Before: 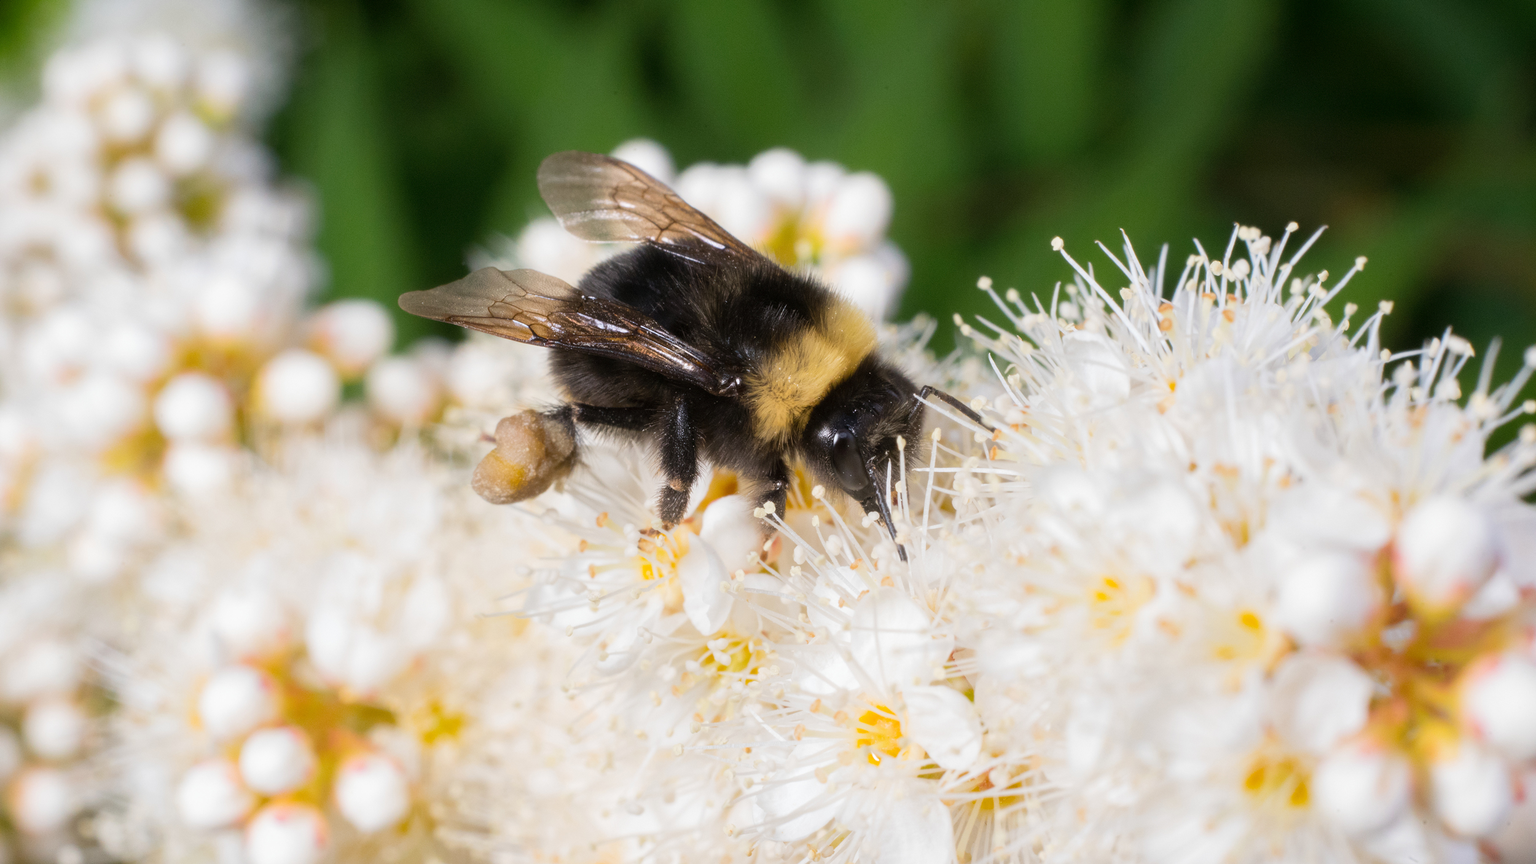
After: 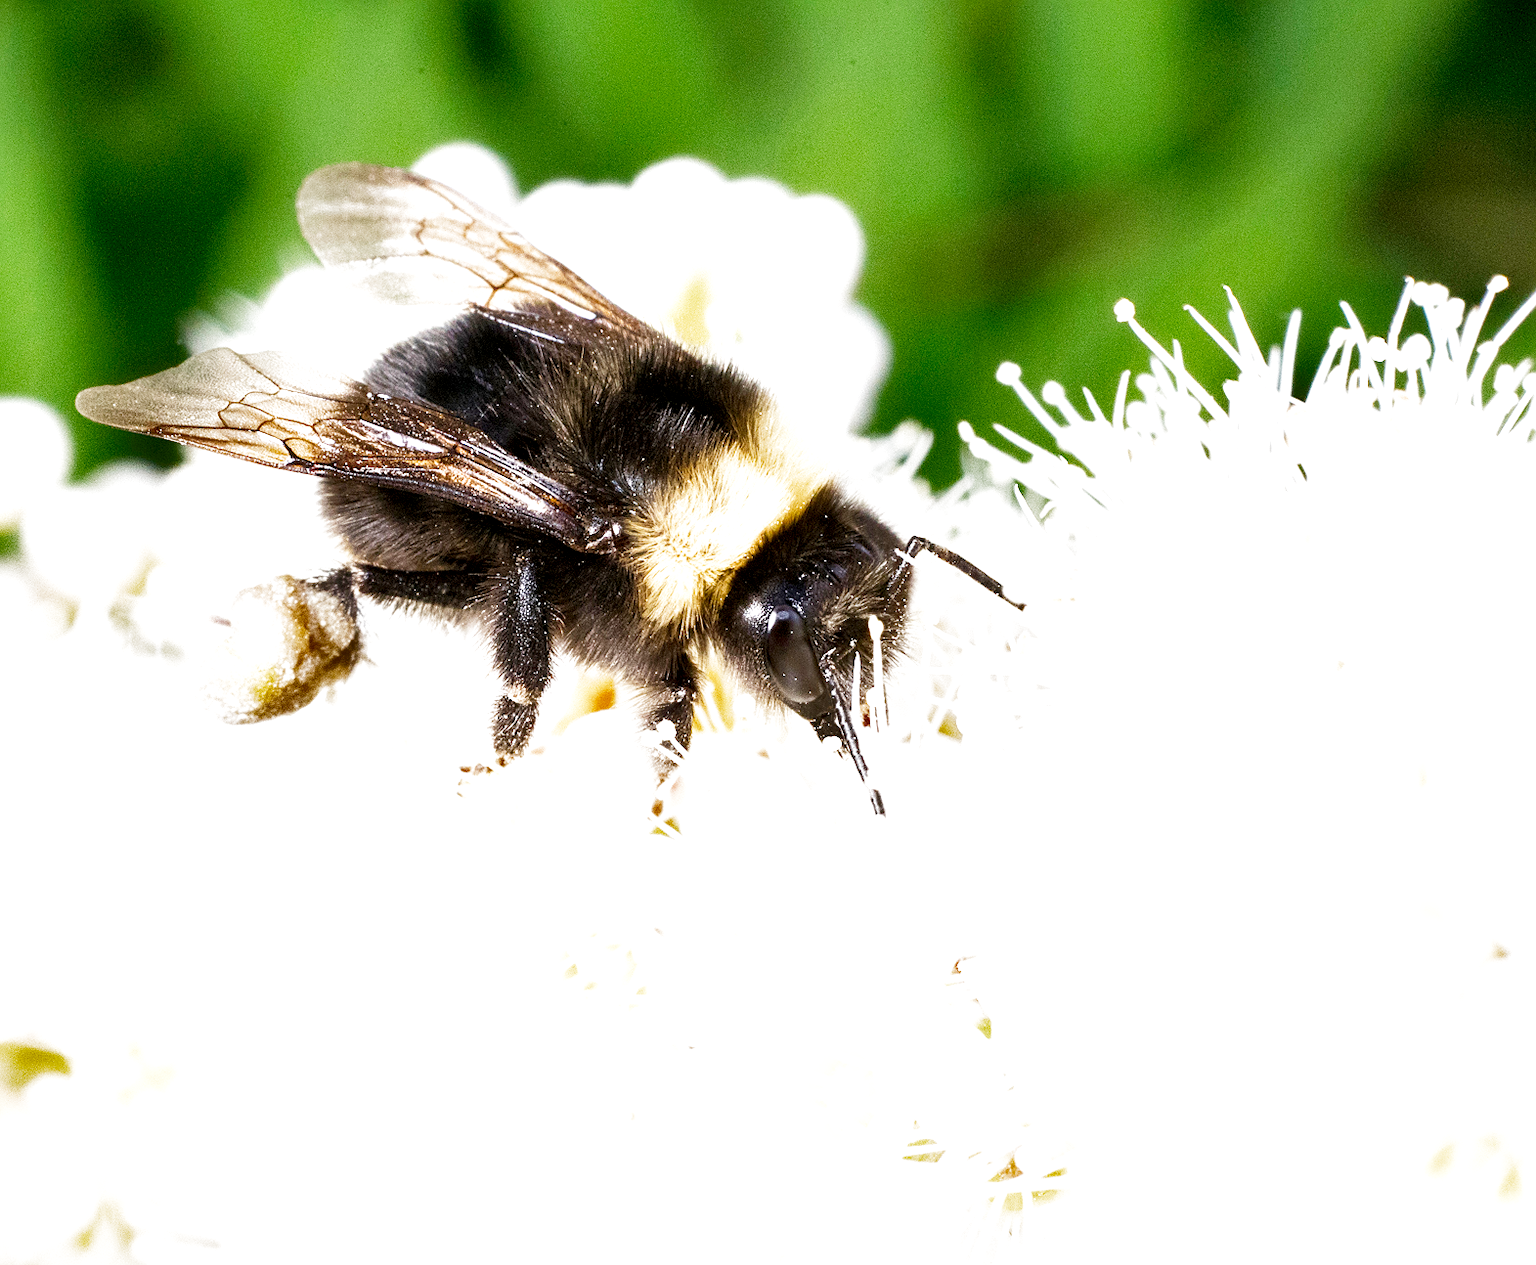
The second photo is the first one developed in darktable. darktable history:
exposure: black level correction 0, exposure 1.385 EV, compensate highlight preservation false
shadows and highlights: shadows 30.71, highlights -62.85, soften with gaussian
local contrast: highlights 103%, shadows 102%, detail 119%, midtone range 0.2
filmic rgb: middle gray luminance 12.61%, black relative exposure -10.09 EV, white relative exposure 3.46 EV, target black luminance 0%, hardness 5.75, latitude 44.85%, contrast 1.227, highlights saturation mix 3.69%, shadows ↔ highlights balance 26.74%, add noise in highlights 0, preserve chrominance no, color science v3 (2019), use custom middle-gray values true, contrast in highlights soft
crop and rotate: left 22.872%, top 5.625%, right 14.267%, bottom 2.307%
sharpen: on, module defaults
